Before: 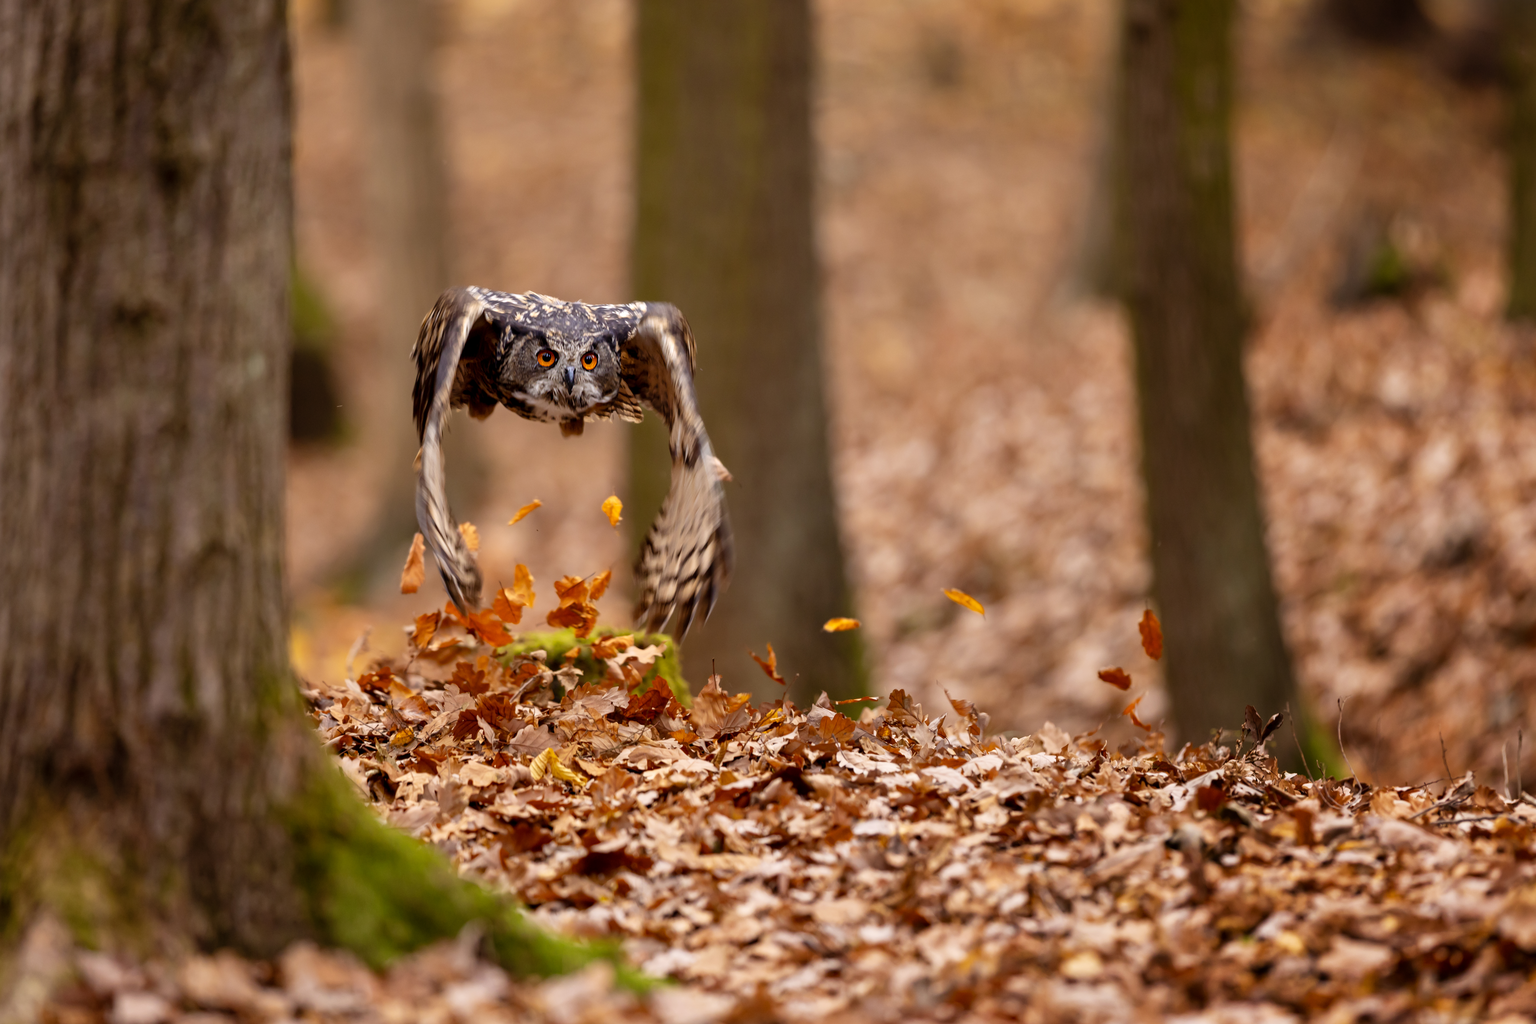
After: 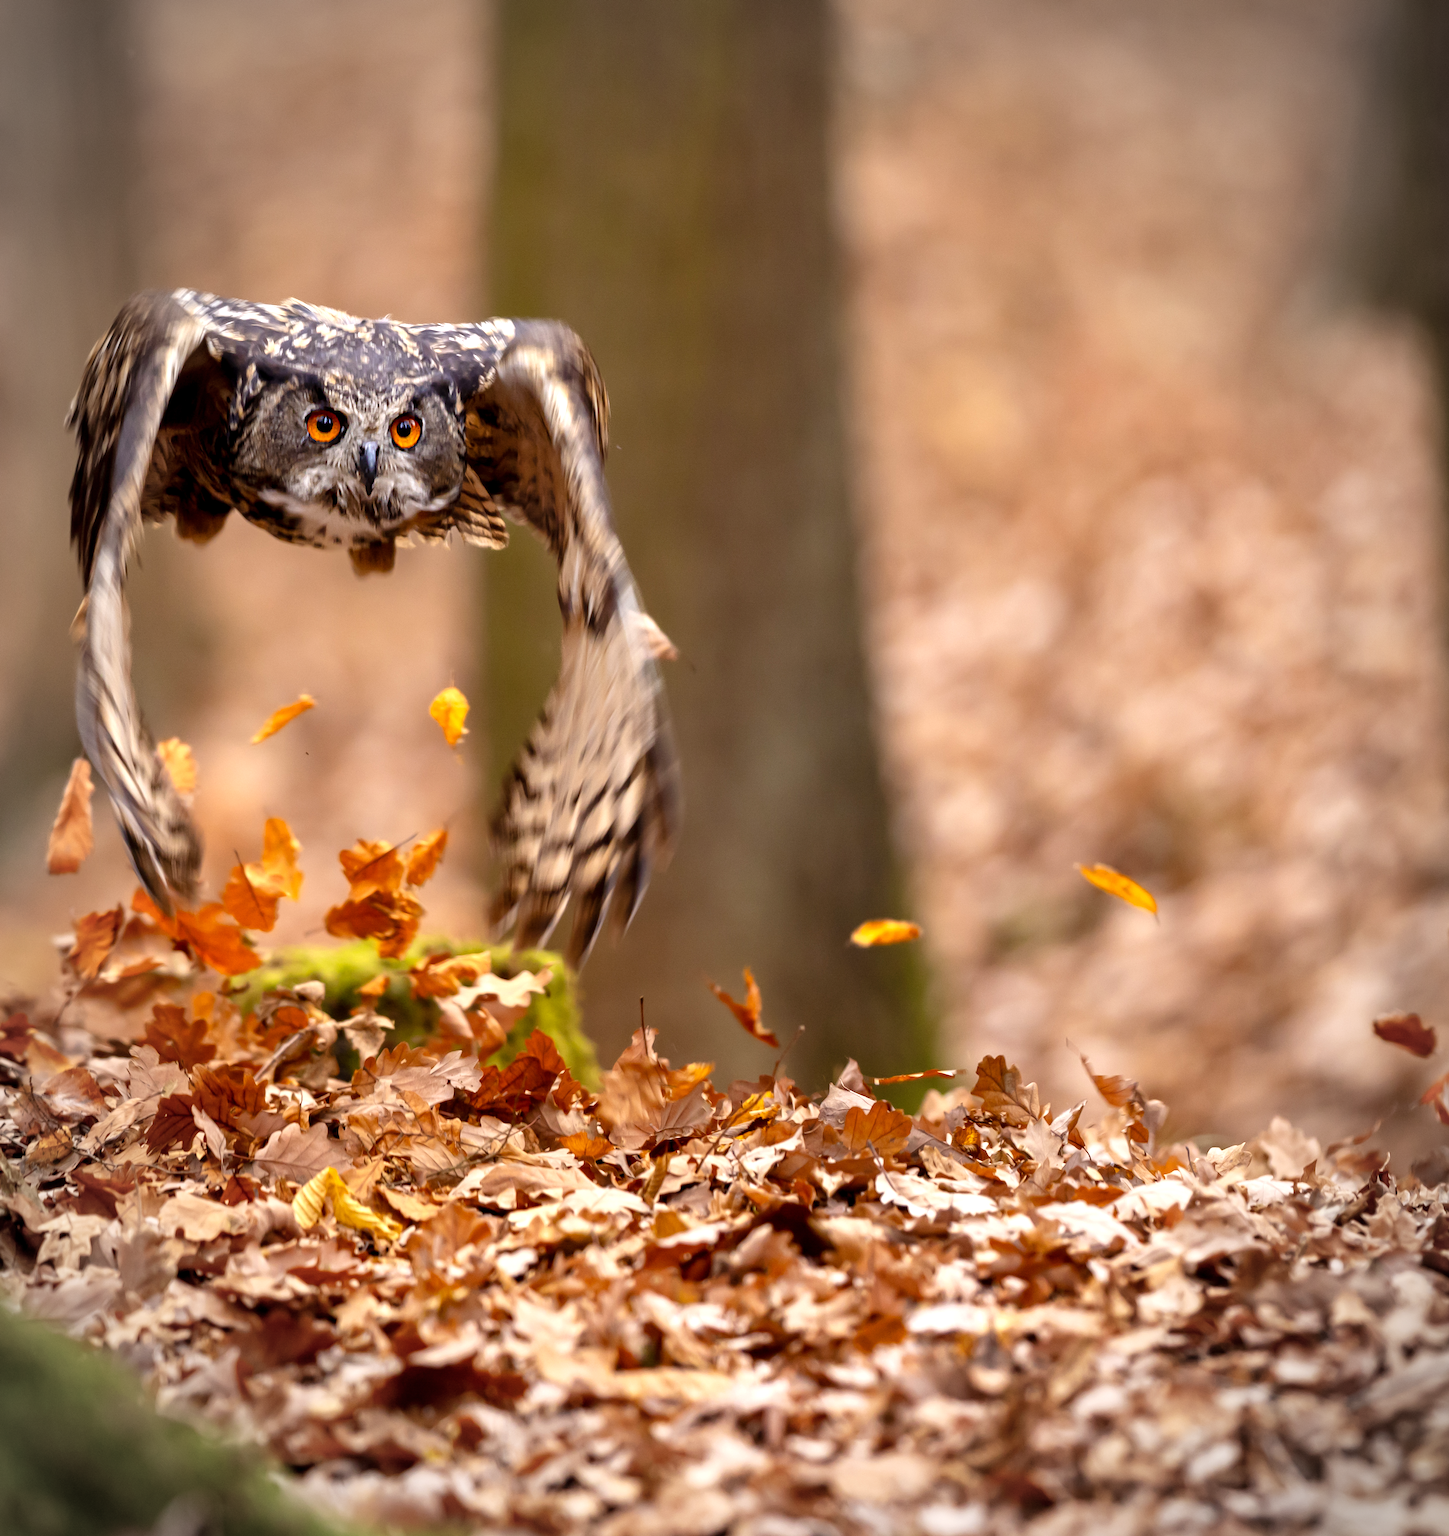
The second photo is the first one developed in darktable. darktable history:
exposure: exposure -0.154 EV, compensate exposure bias true, compensate highlight preservation false
crop and rotate: angle 0.015°, left 24.476%, top 13.12%, right 25.848%, bottom 7.98%
vignetting: automatic ratio true
